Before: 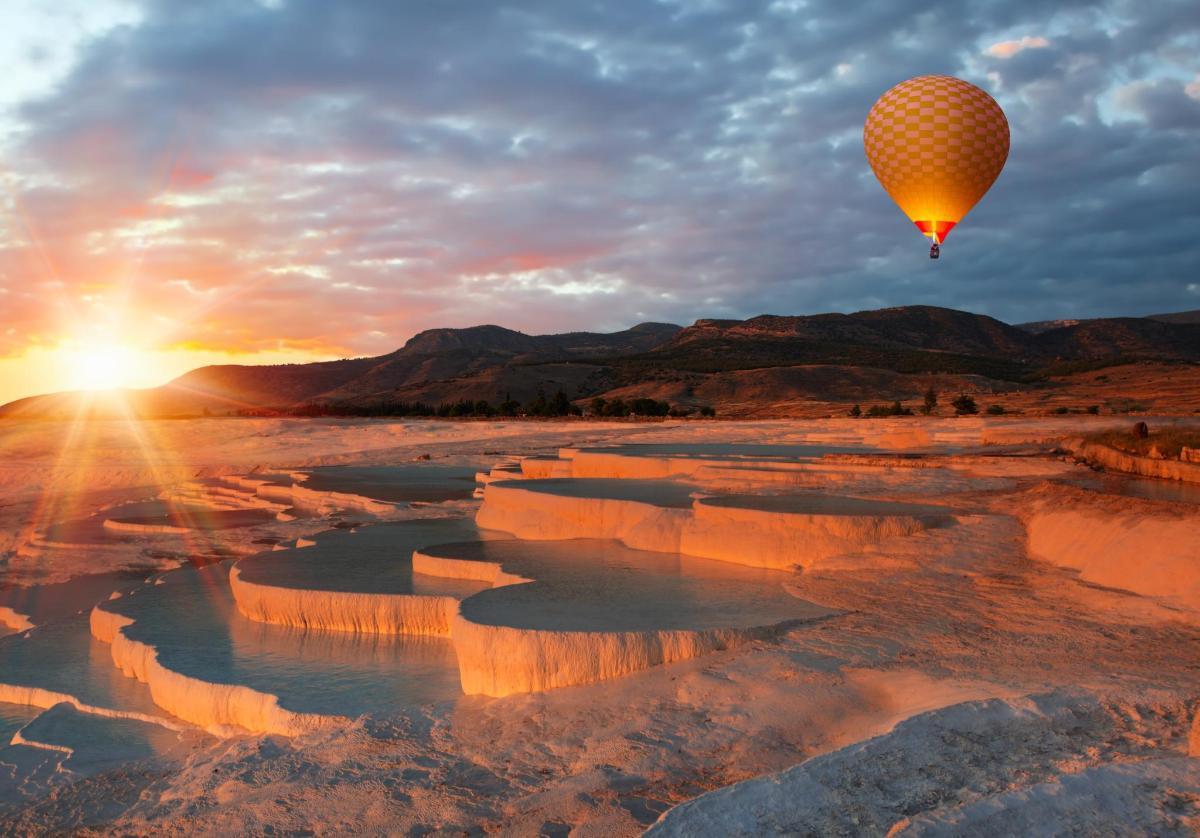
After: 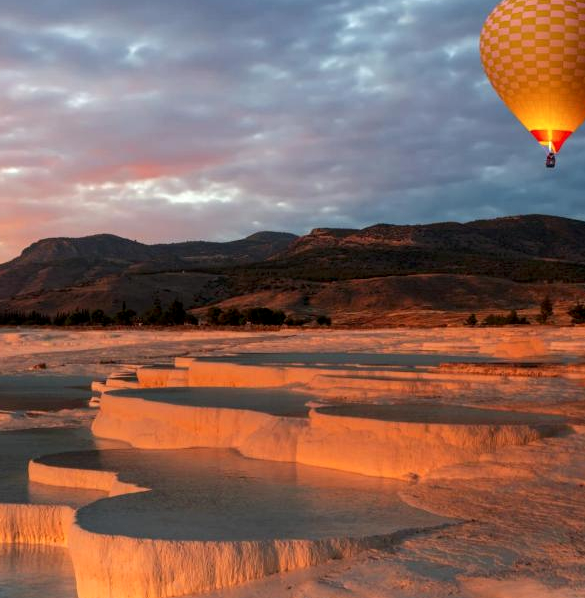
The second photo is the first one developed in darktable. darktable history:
local contrast: on, module defaults
crop: left 32.038%, top 10.932%, right 18.601%, bottom 17.601%
tone equalizer: edges refinement/feathering 500, mask exposure compensation -1.57 EV, preserve details no
tone curve: color space Lab, independent channels, preserve colors none
